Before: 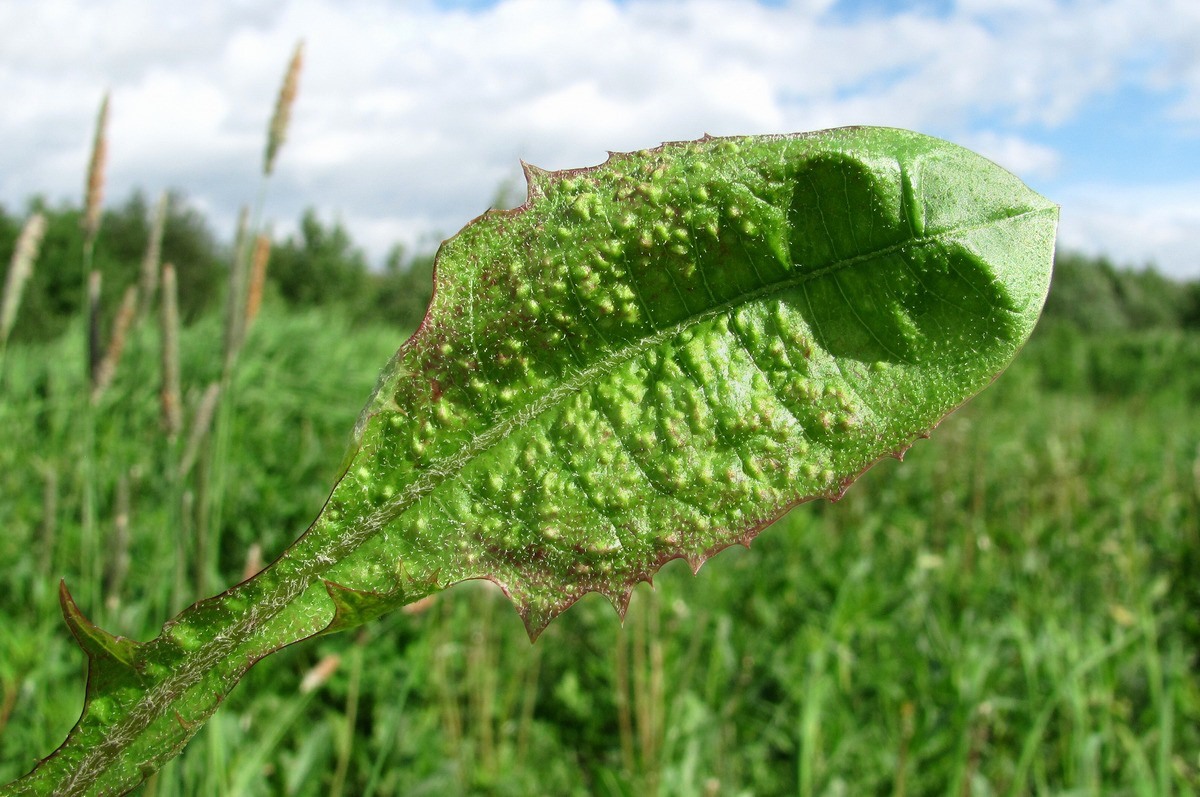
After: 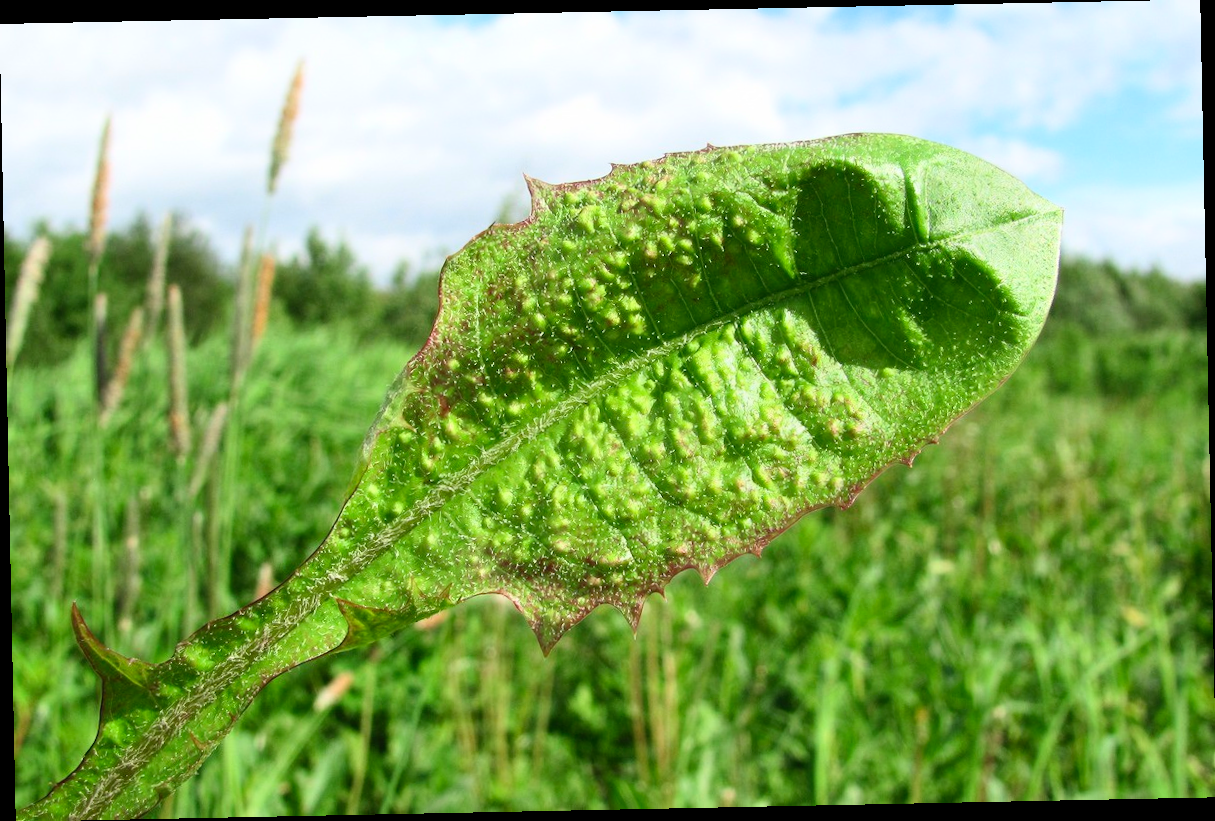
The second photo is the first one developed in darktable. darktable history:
white balance: red 1, blue 1
contrast brightness saturation: contrast 0.2, brightness 0.16, saturation 0.22
rotate and perspective: rotation -1.17°, automatic cropping off
